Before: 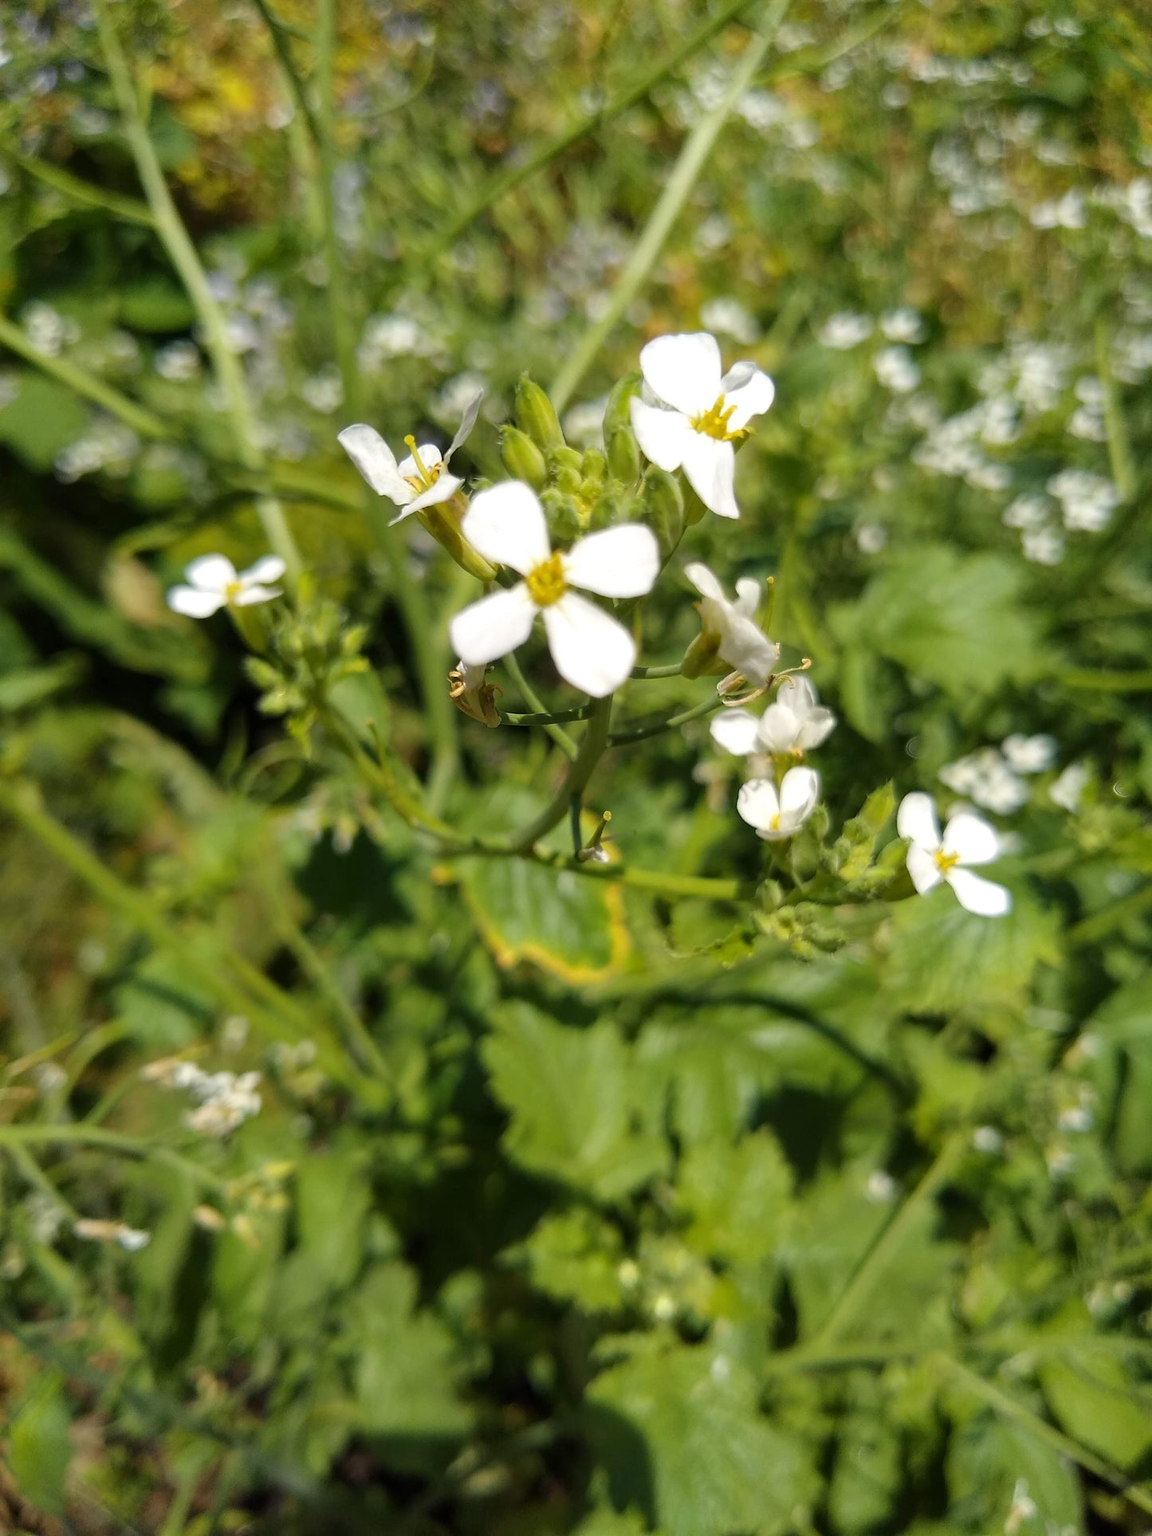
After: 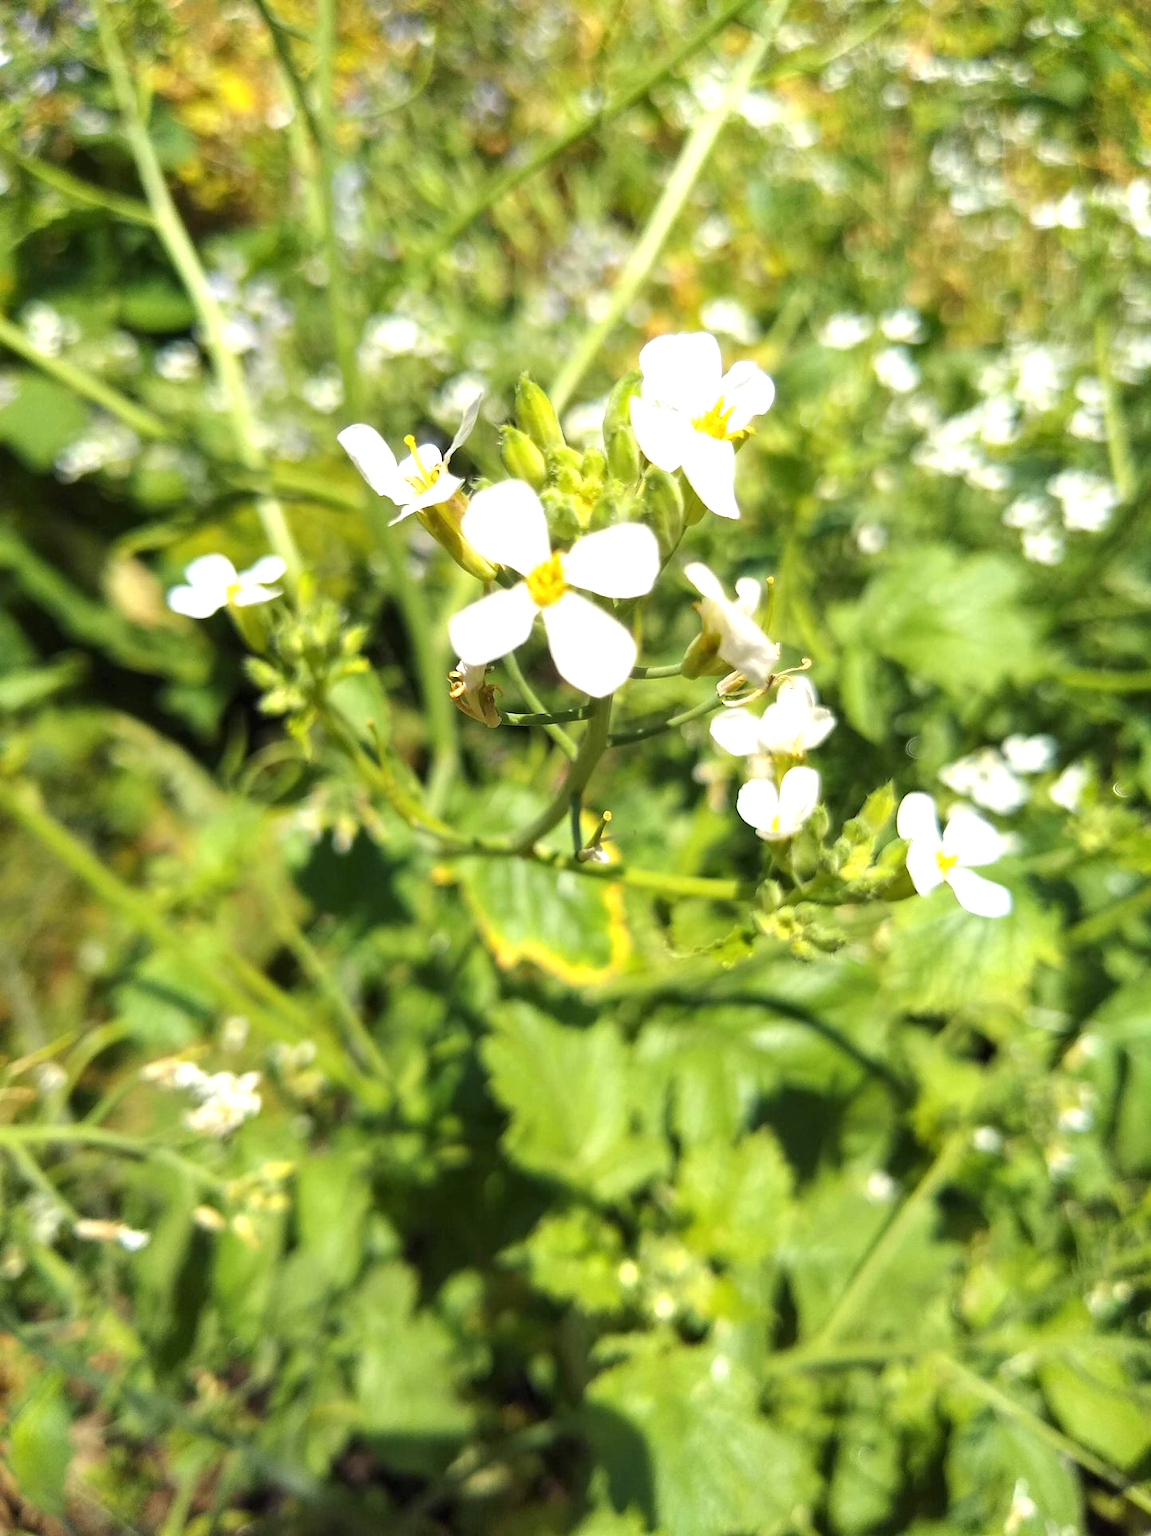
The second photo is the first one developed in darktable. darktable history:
exposure: black level correction 0, exposure 1.097 EV, compensate exposure bias true, compensate highlight preservation false
